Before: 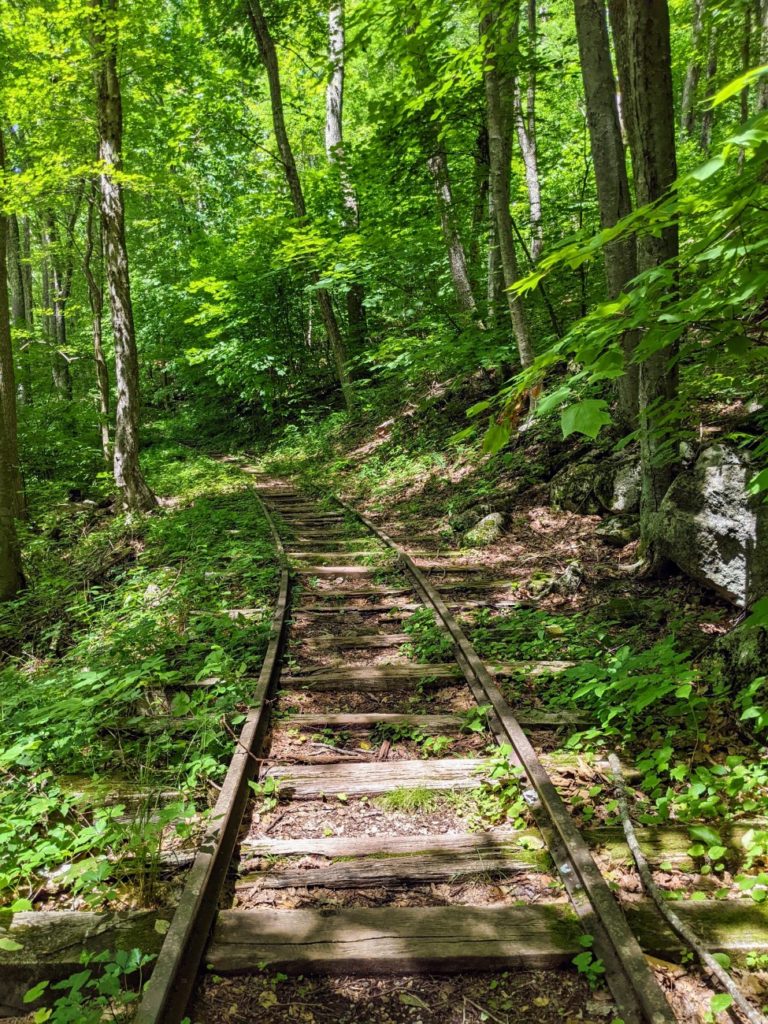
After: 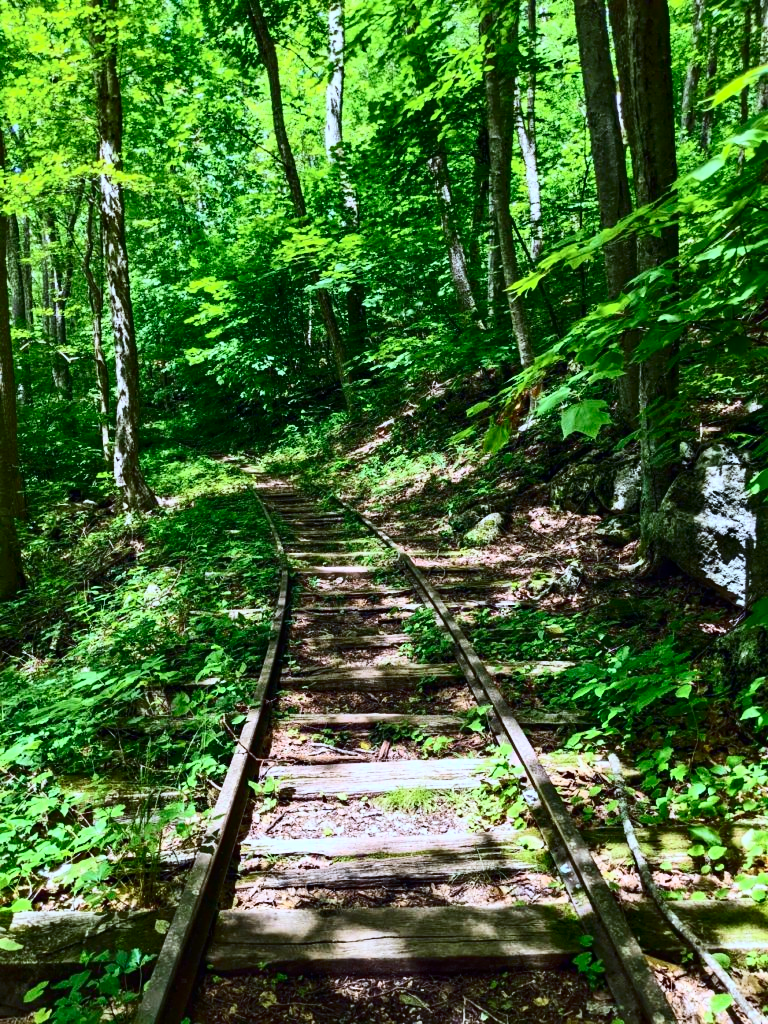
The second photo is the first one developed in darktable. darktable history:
contrast brightness saturation: contrast 0.4, brightness 0.05, saturation 0.25
color calibration: x 0.38, y 0.39, temperature 4086.04 K
